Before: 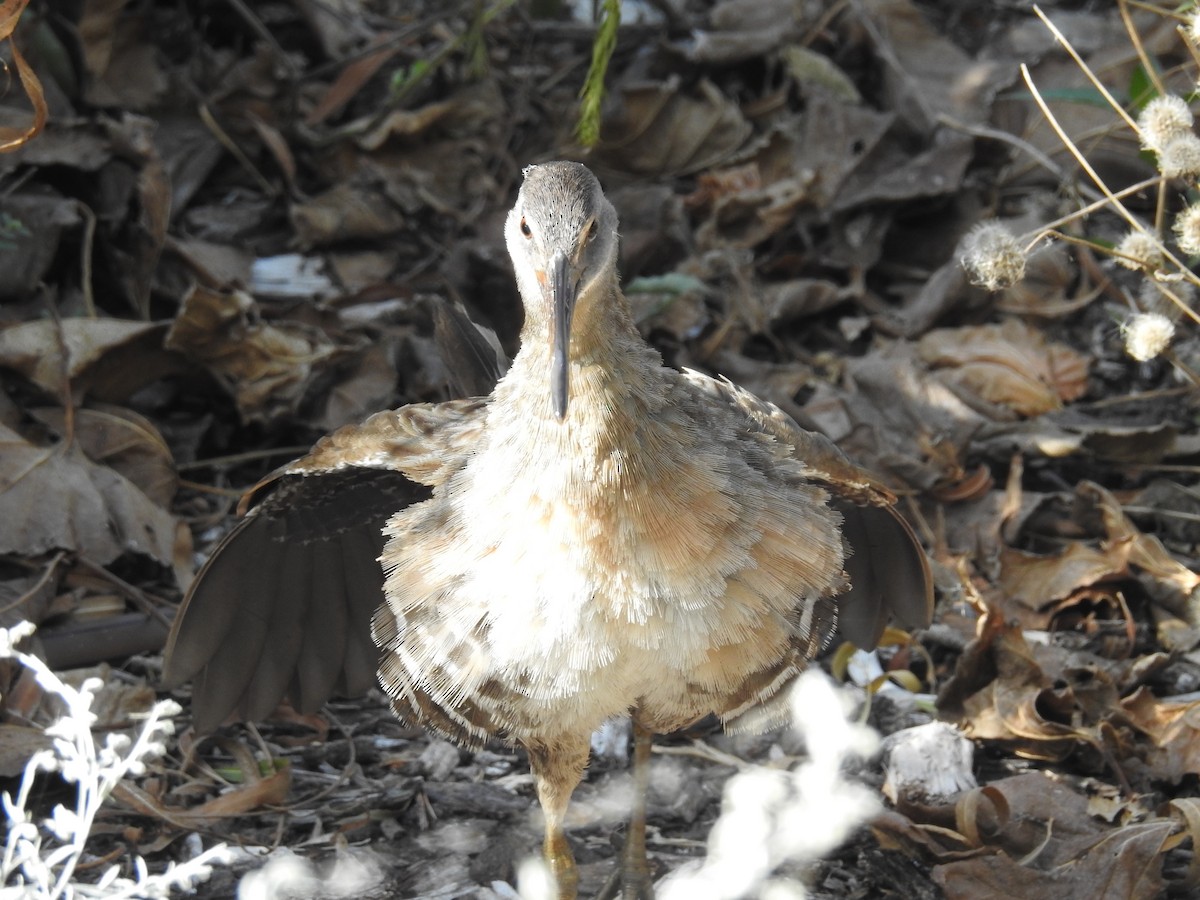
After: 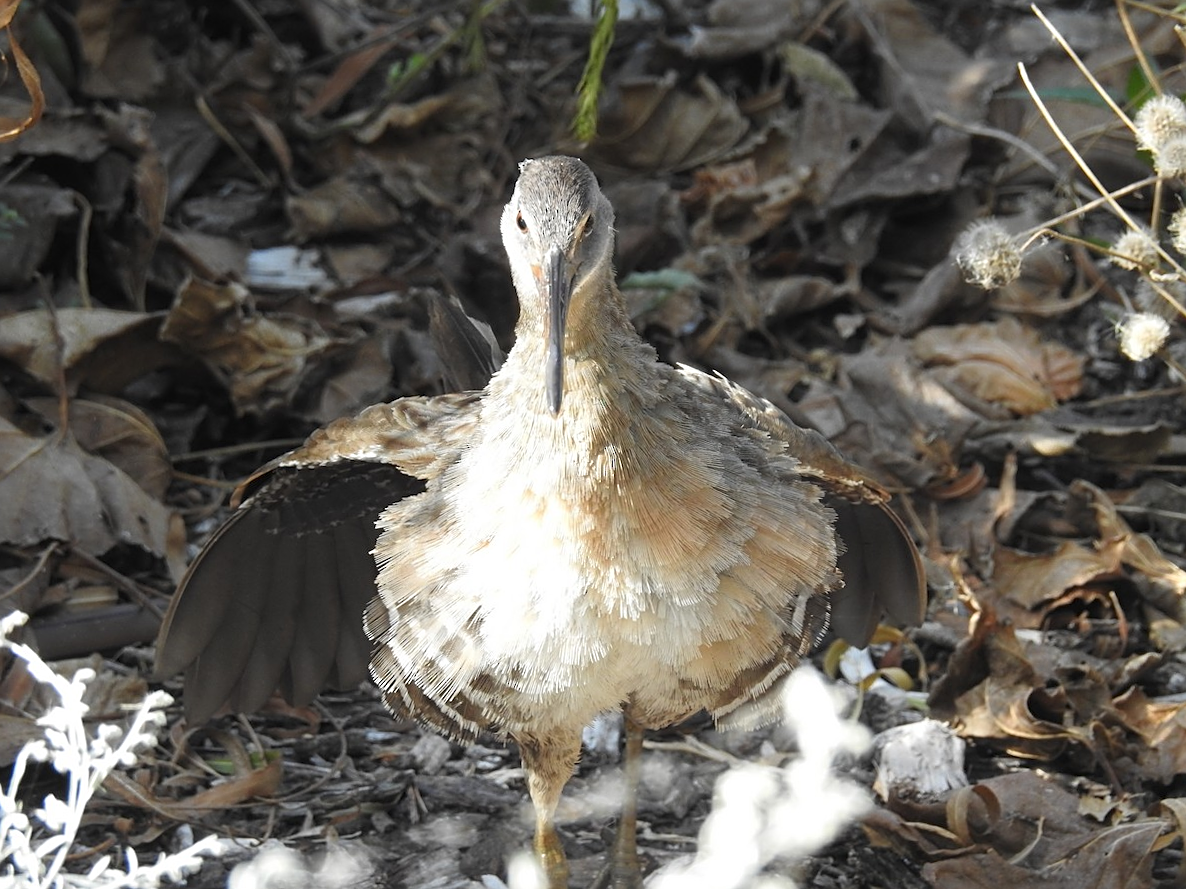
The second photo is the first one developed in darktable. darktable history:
sharpen: on, module defaults
crop and rotate: angle -0.5°
